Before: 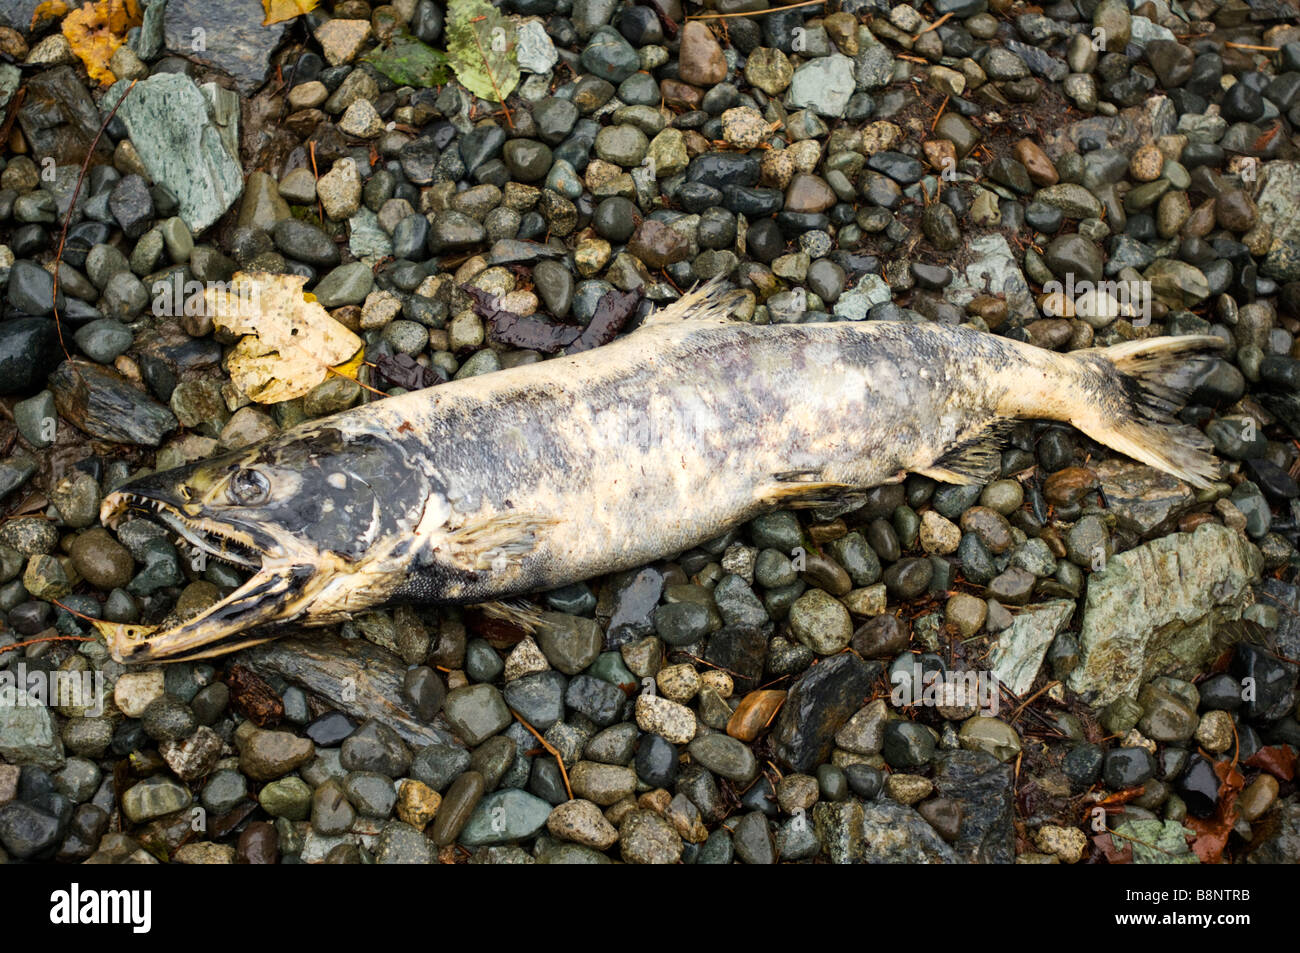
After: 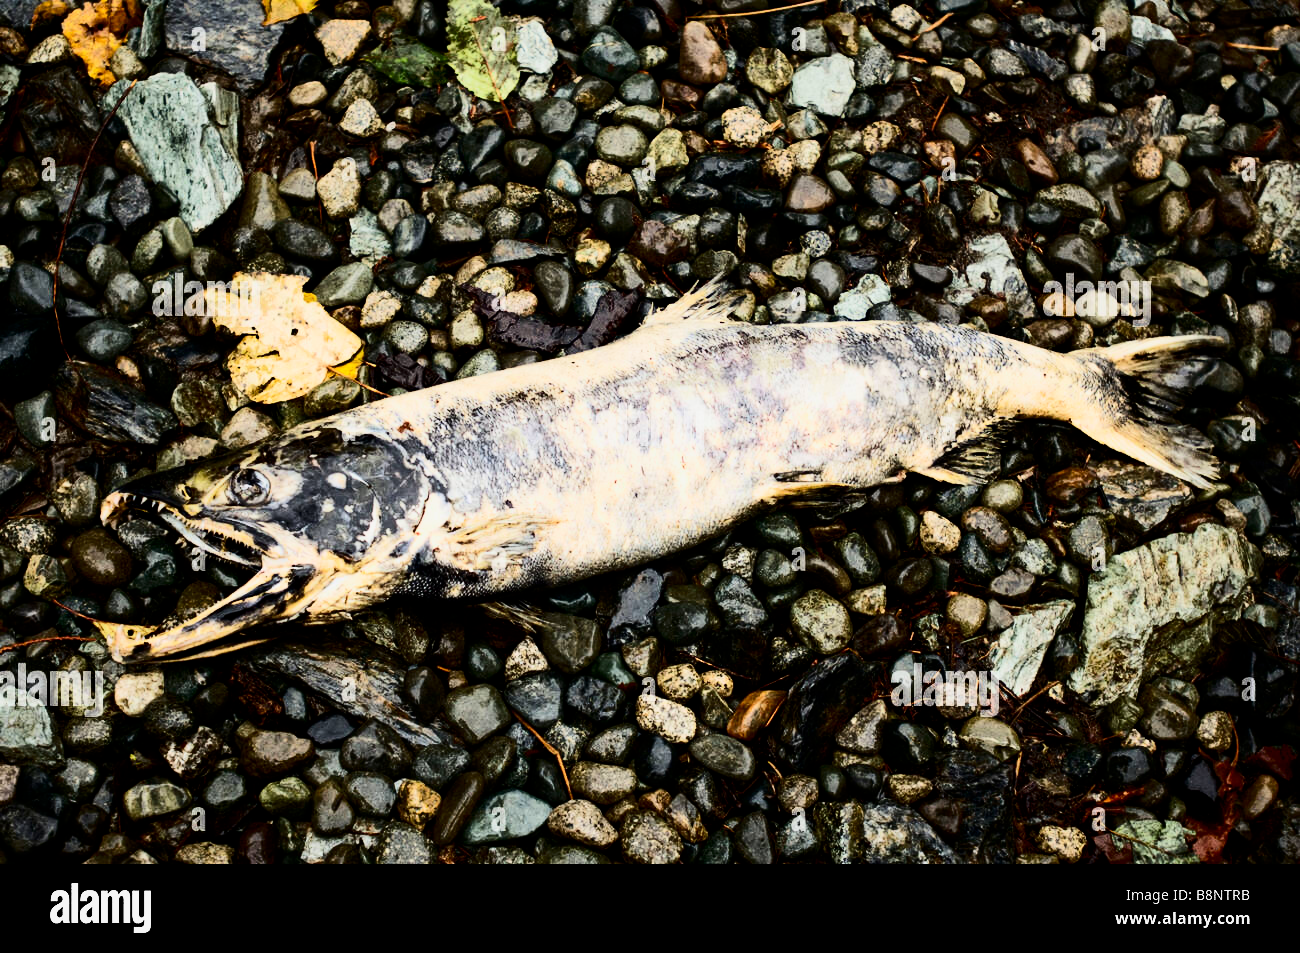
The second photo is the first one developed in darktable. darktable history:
filmic rgb: black relative exposure -8.03 EV, white relative exposure 4.06 EV, threshold 5.98 EV, hardness 4.11, contrast 1.378, enable highlight reconstruction true
contrast brightness saturation: contrast 0.328, brightness -0.066, saturation 0.175
